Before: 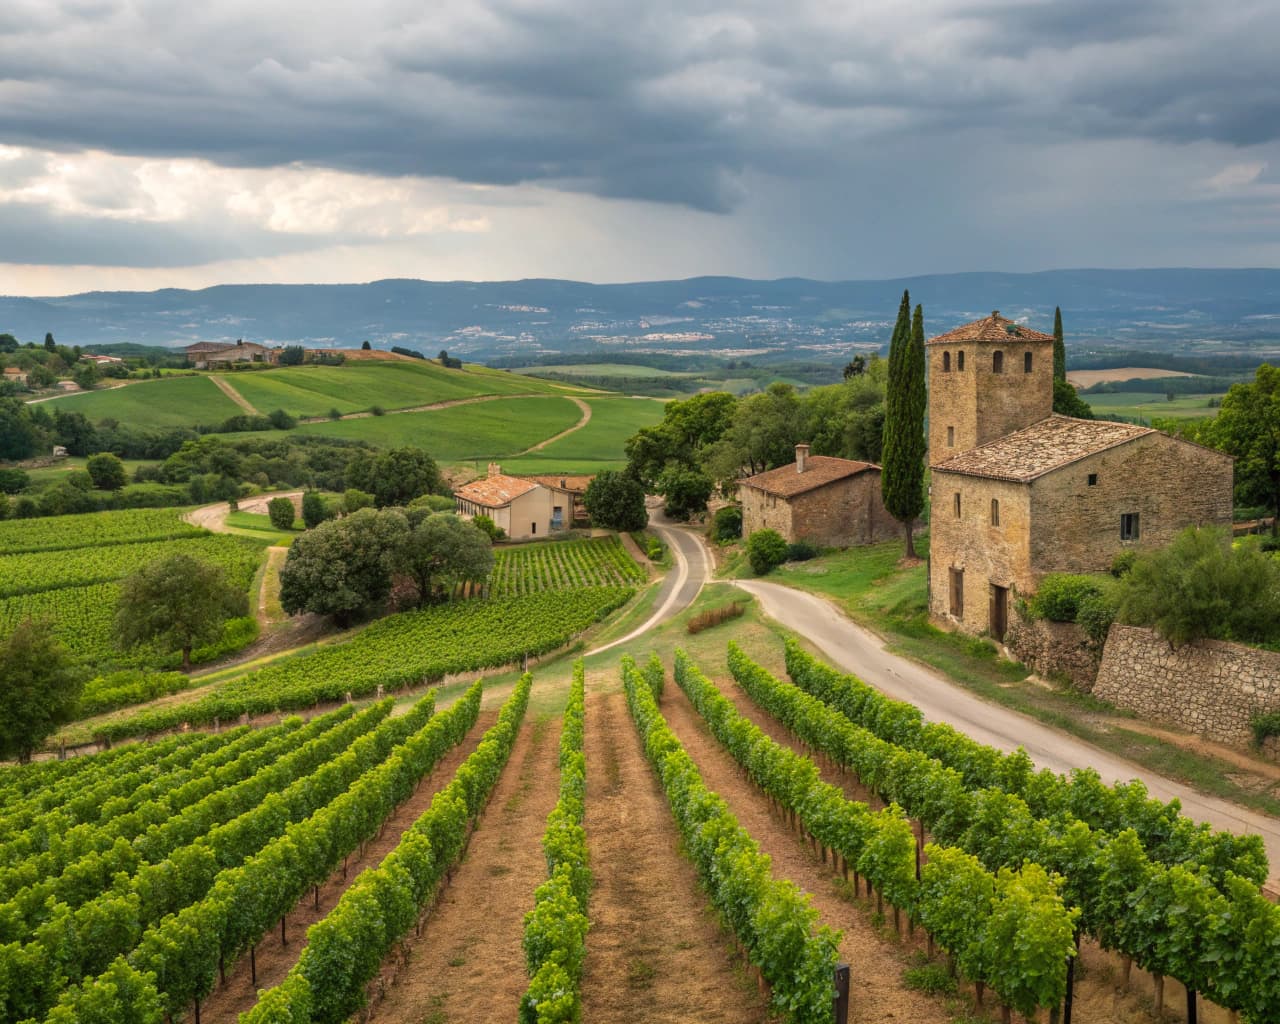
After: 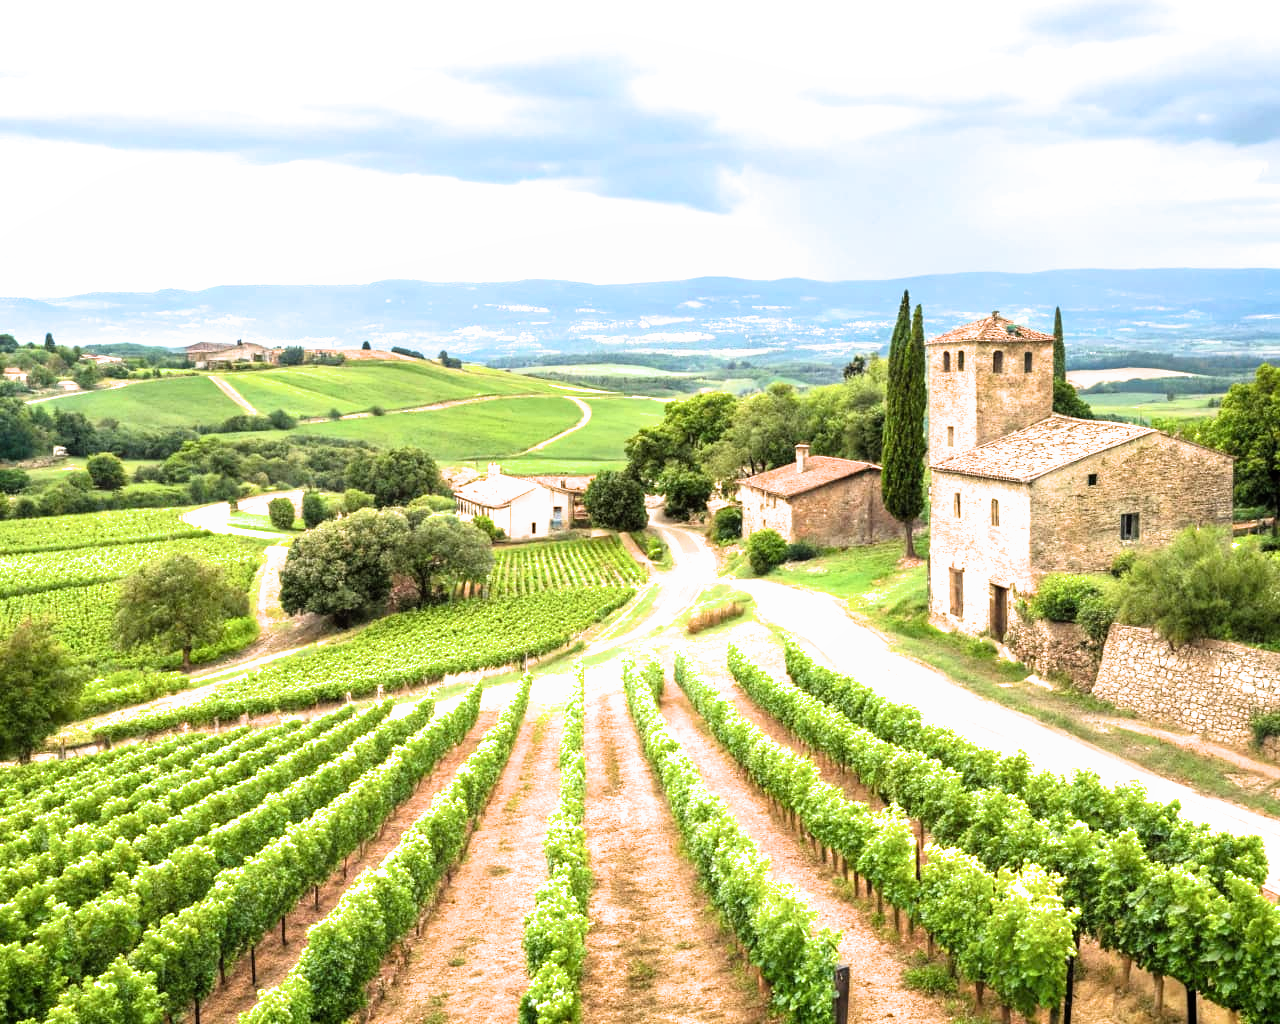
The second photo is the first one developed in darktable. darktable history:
exposure: black level correction 0.001, exposure 1.646 EV, compensate exposure bias true, compensate highlight preservation false
filmic rgb: white relative exposure 2.45 EV, hardness 6.33
local contrast: mode bilateral grid, contrast 100, coarseness 100, detail 91%, midtone range 0.2
